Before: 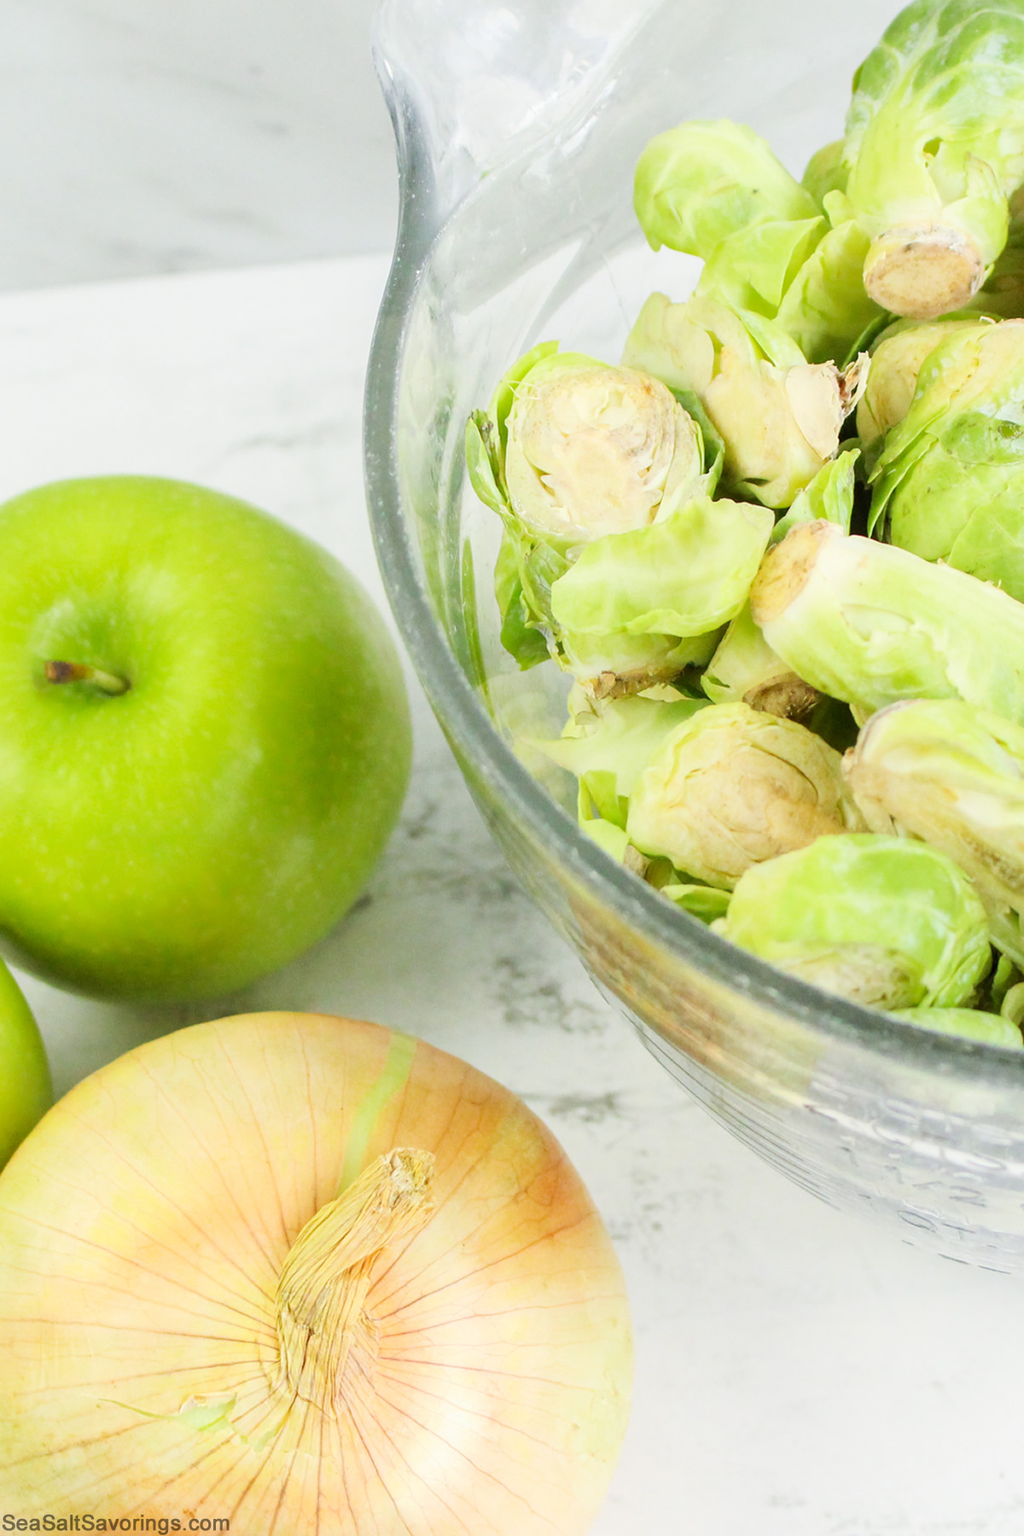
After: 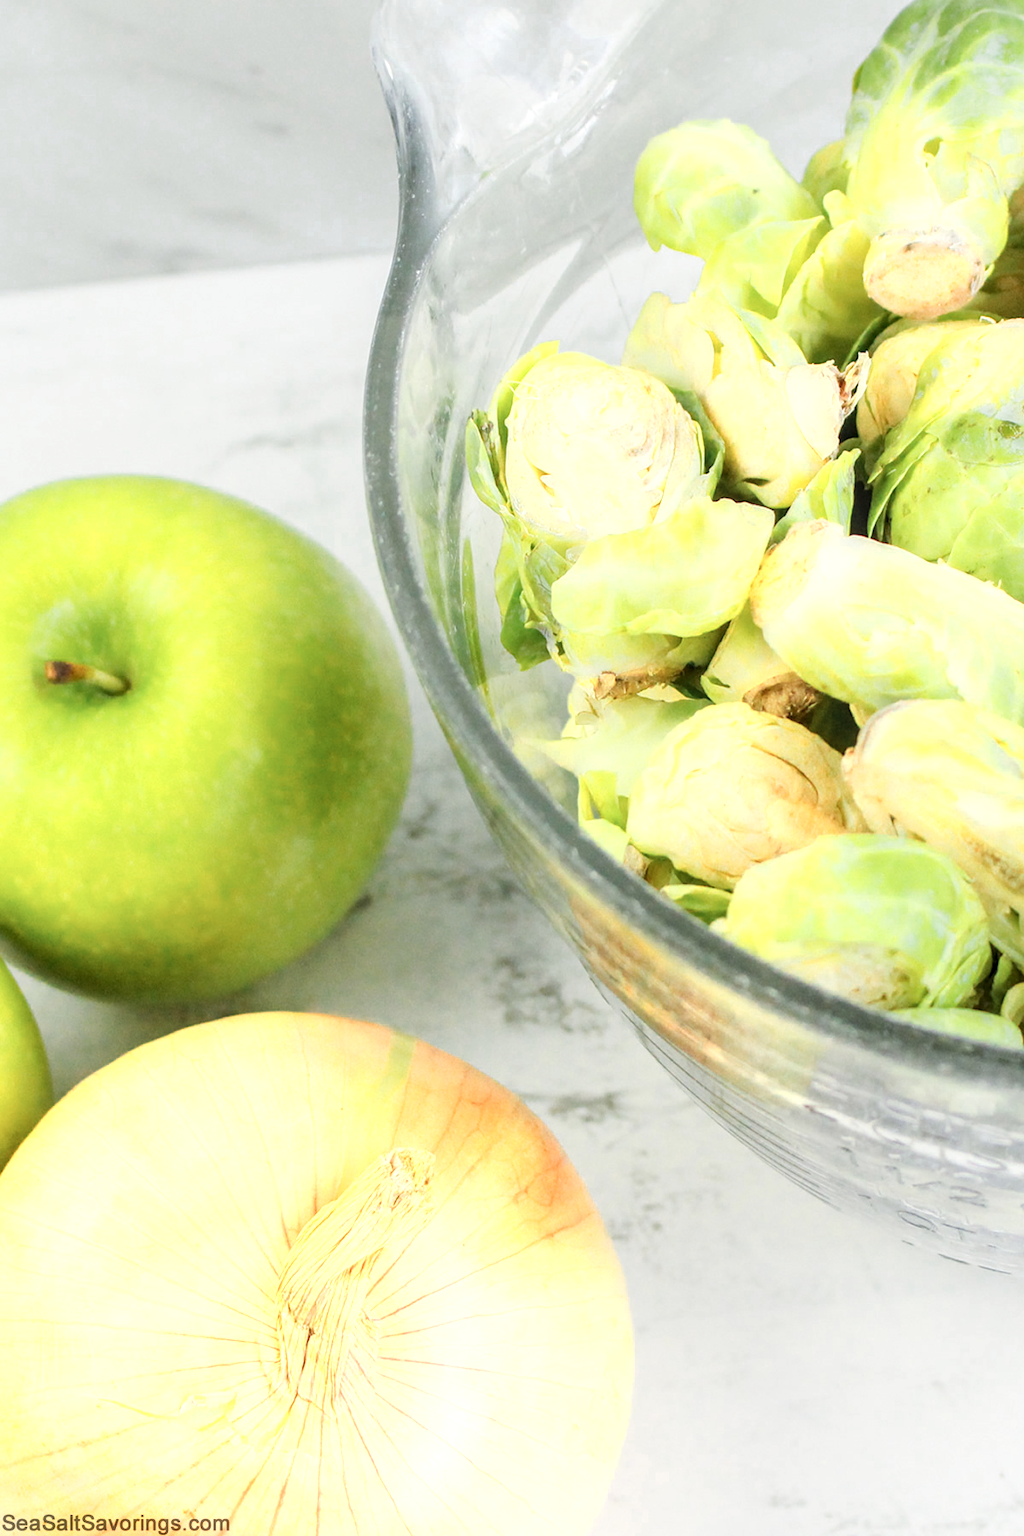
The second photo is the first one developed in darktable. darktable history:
local contrast: on, module defaults
color zones: curves: ch0 [(0.018, 0.548) (0.197, 0.654) (0.425, 0.447) (0.605, 0.658) (0.732, 0.579)]; ch1 [(0.105, 0.531) (0.224, 0.531) (0.386, 0.39) (0.618, 0.456) (0.732, 0.456) (0.956, 0.421)]; ch2 [(0.039, 0.583) (0.215, 0.465) (0.399, 0.544) (0.465, 0.548) (0.614, 0.447) (0.724, 0.43) (0.882, 0.623) (0.956, 0.632)]
